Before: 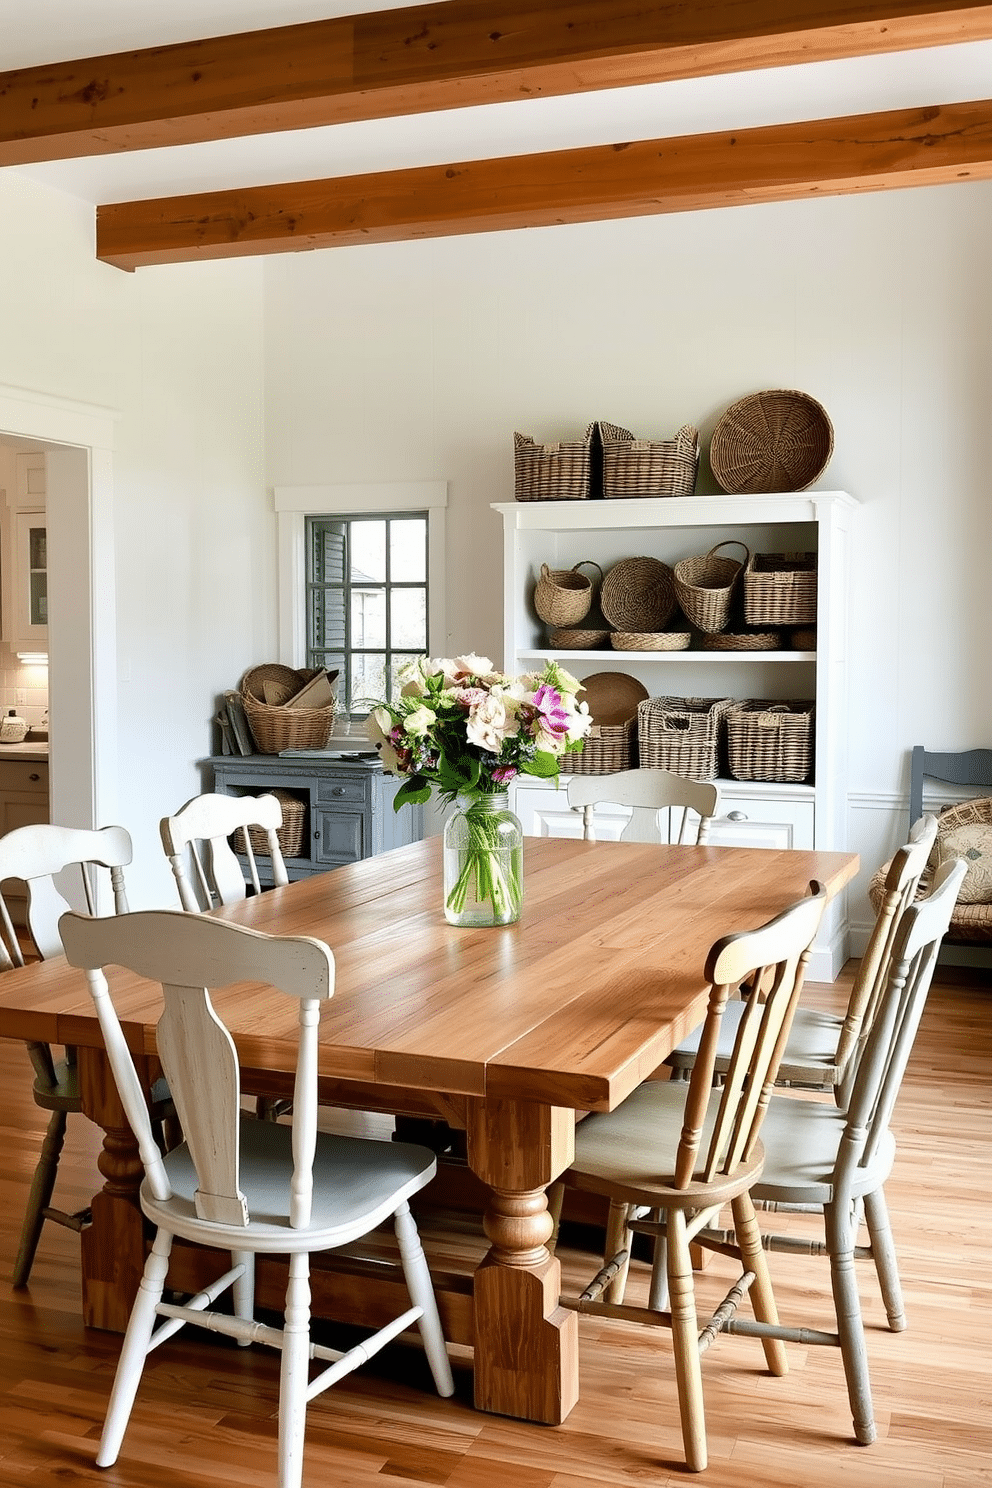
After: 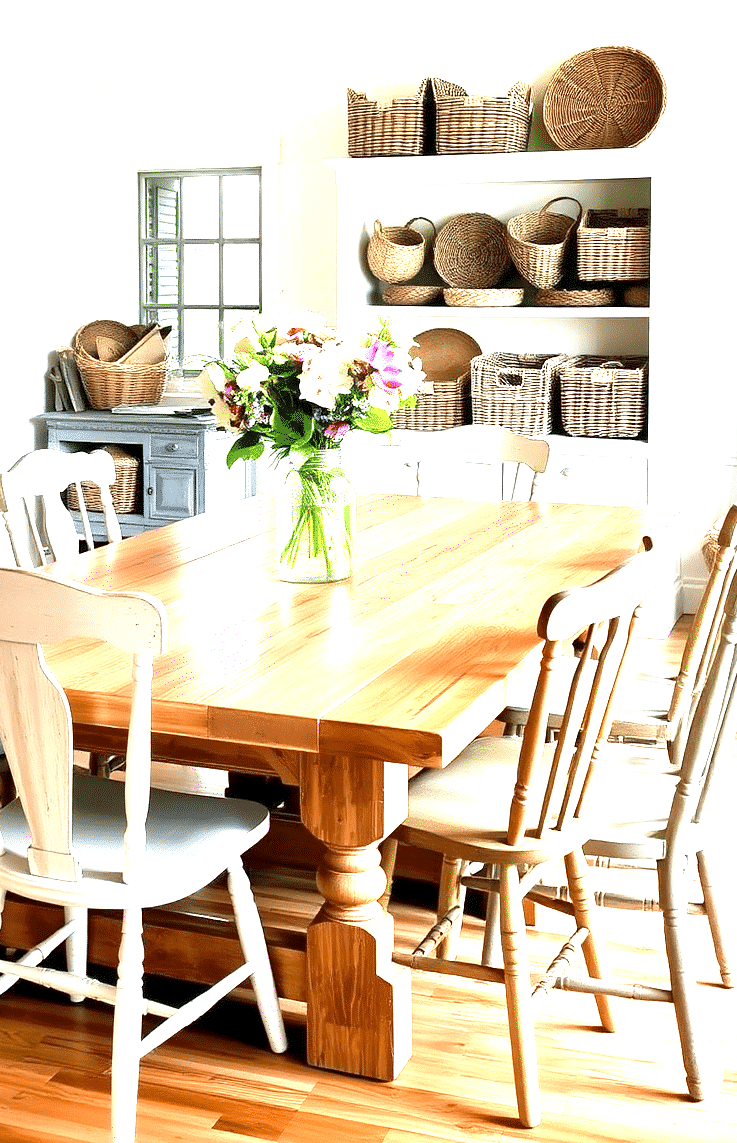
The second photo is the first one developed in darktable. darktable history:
exposure: black level correction 0.001, exposure 1.803 EV, compensate exposure bias true, compensate highlight preservation false
crop: left 16.874%, top 23.152%, right 8.812%
